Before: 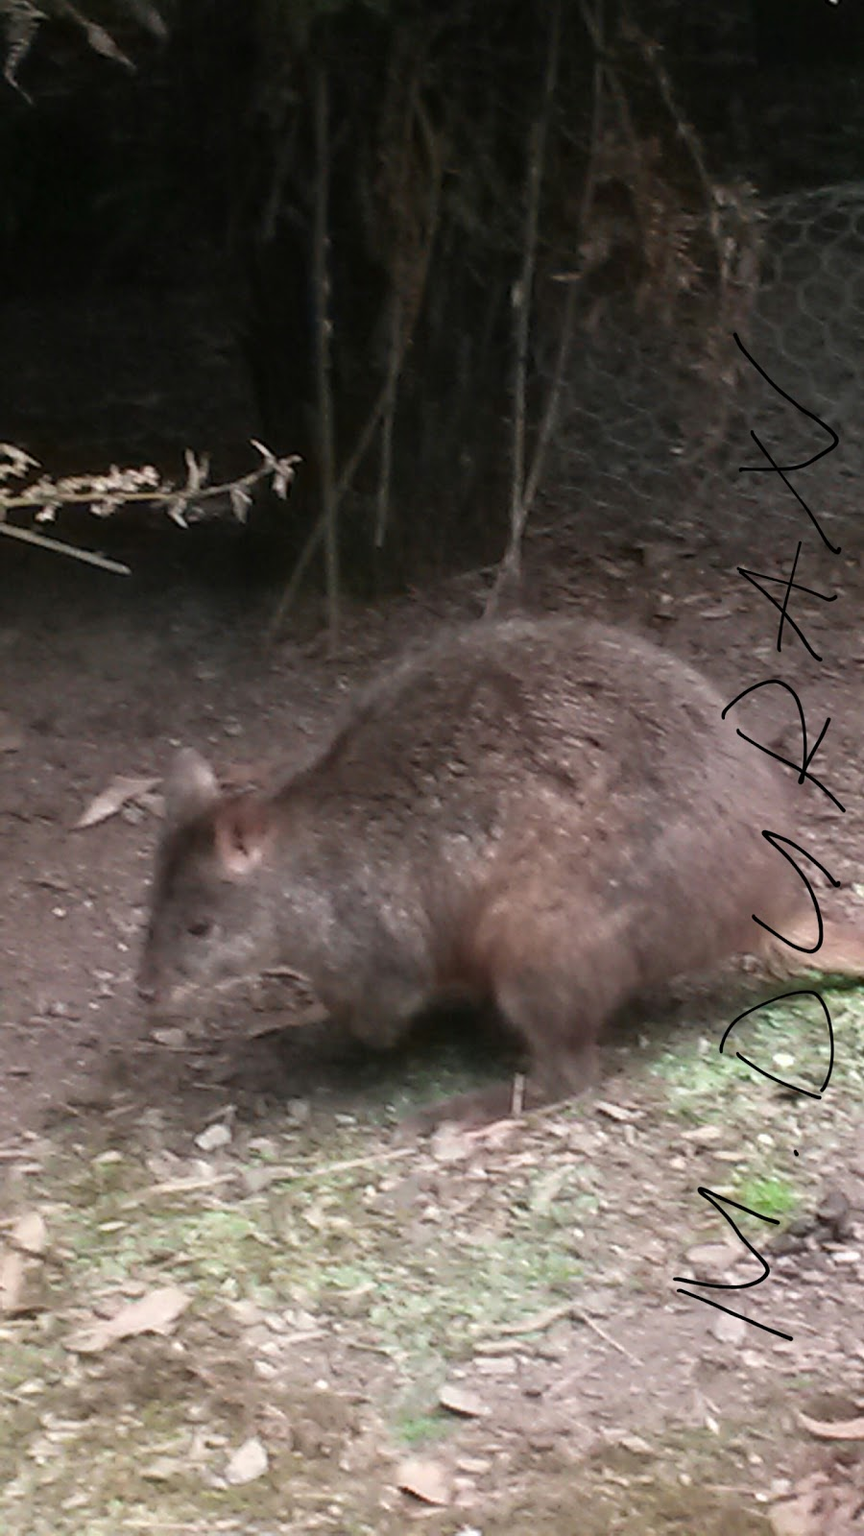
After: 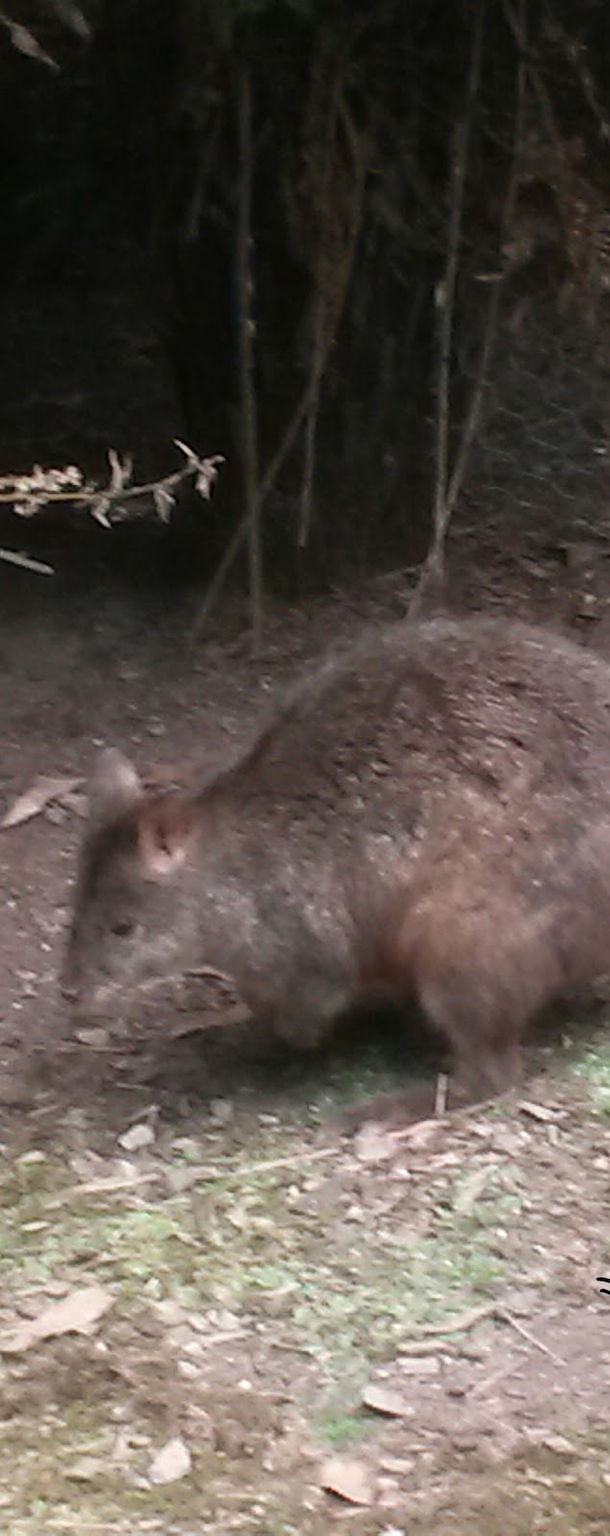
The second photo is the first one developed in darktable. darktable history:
crop and rotate: left 8.978%, right 20.26%
